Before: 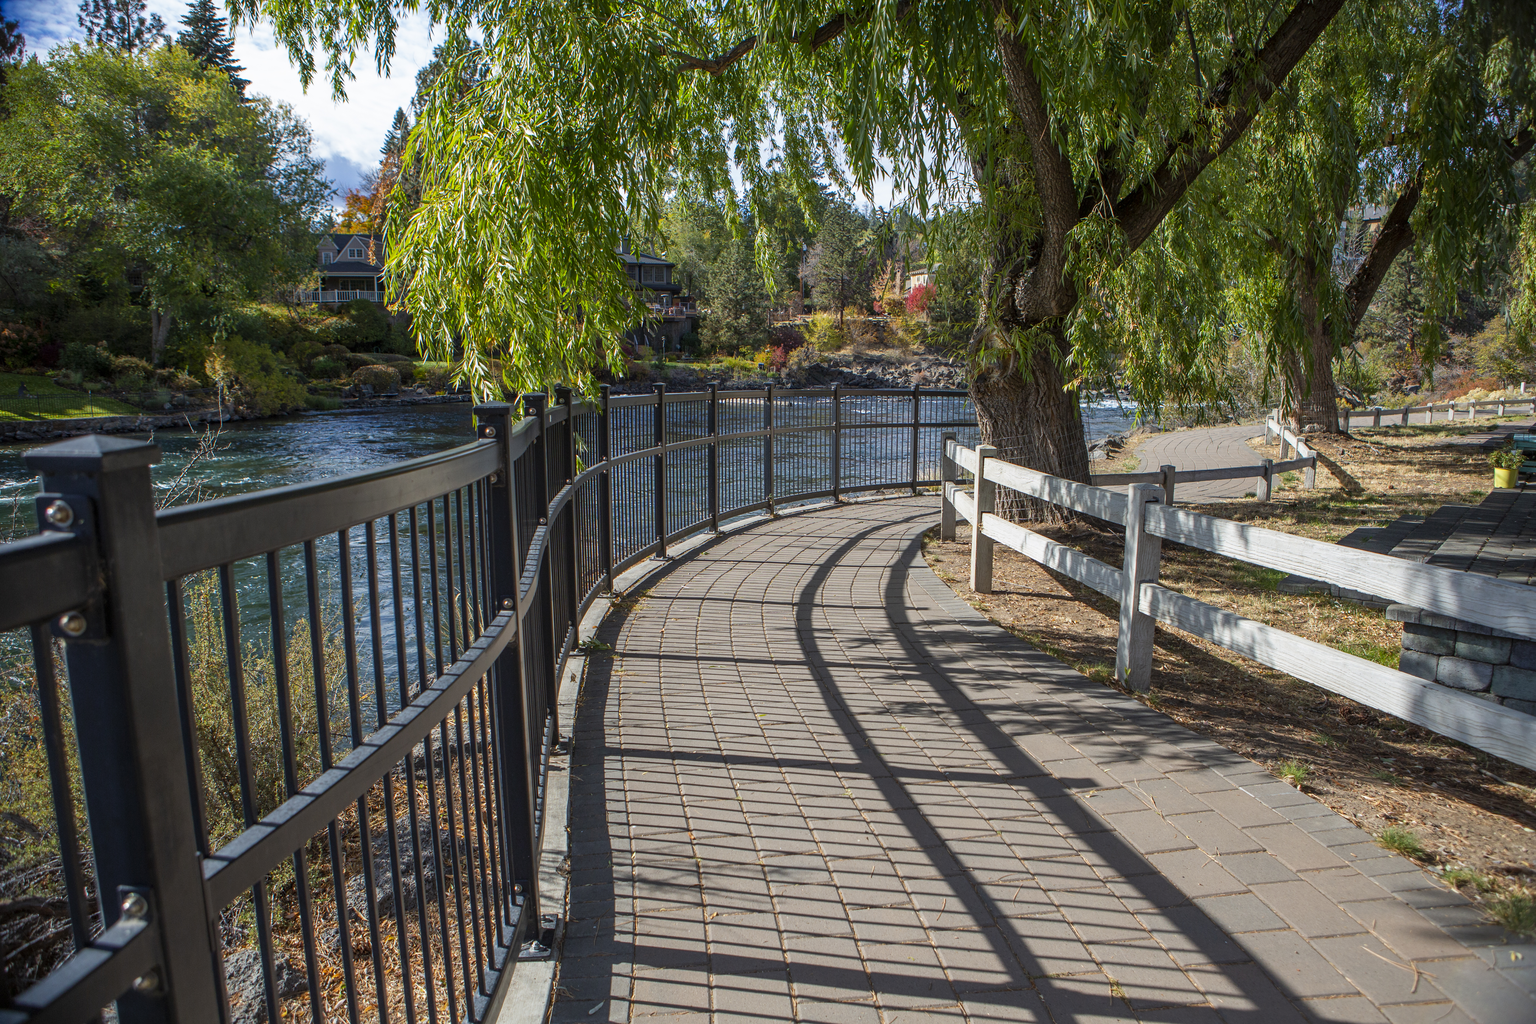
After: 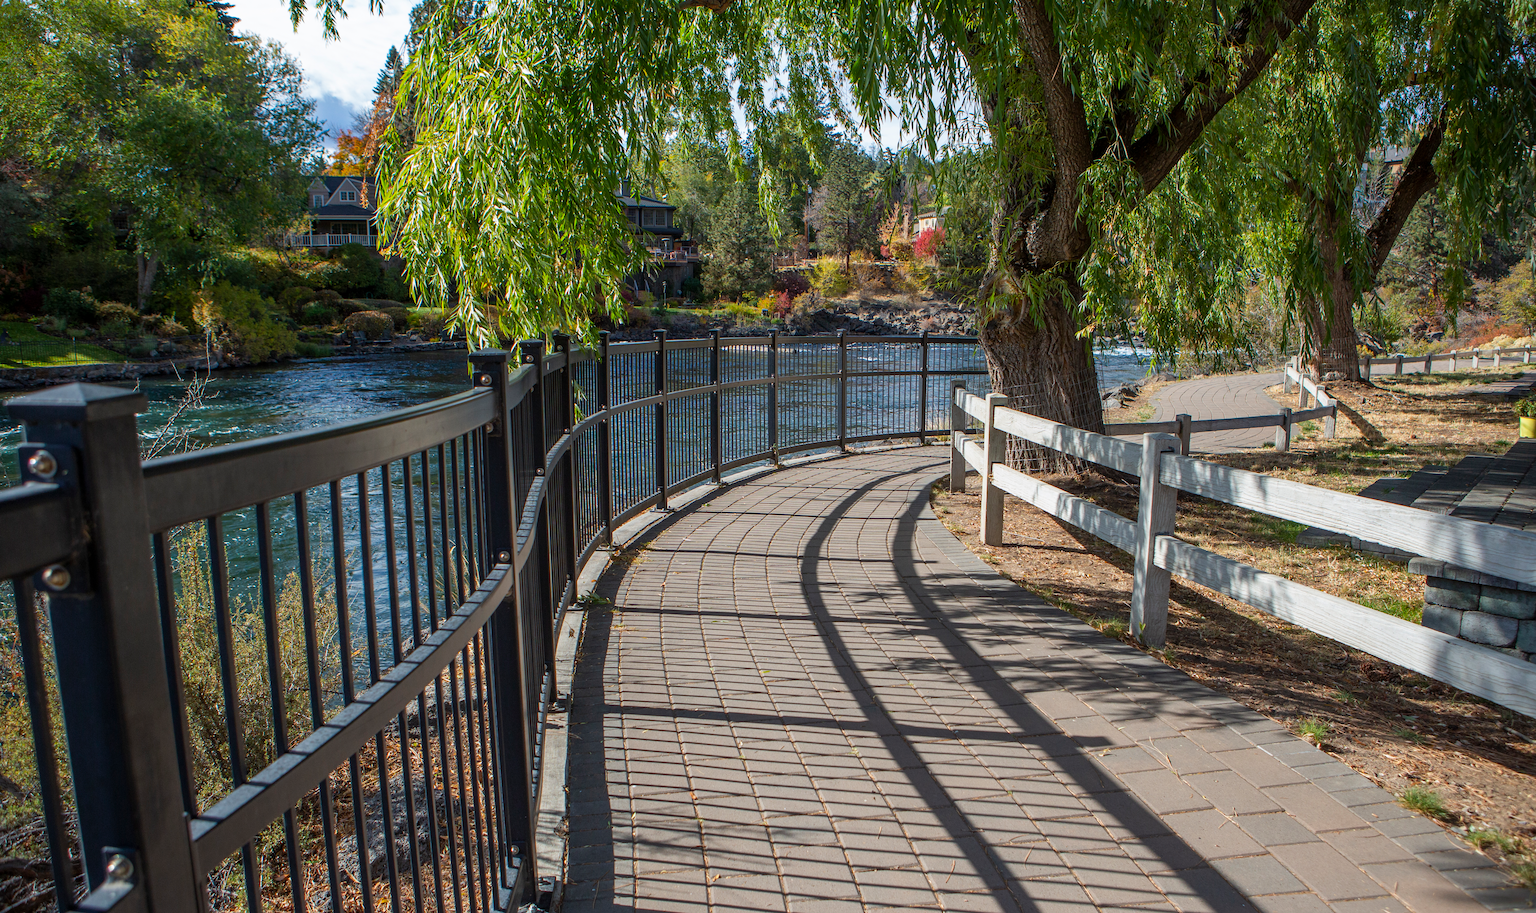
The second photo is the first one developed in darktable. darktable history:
crop: left 1.212%, top 6.195%, right 1.646%, bottom 7.142%
